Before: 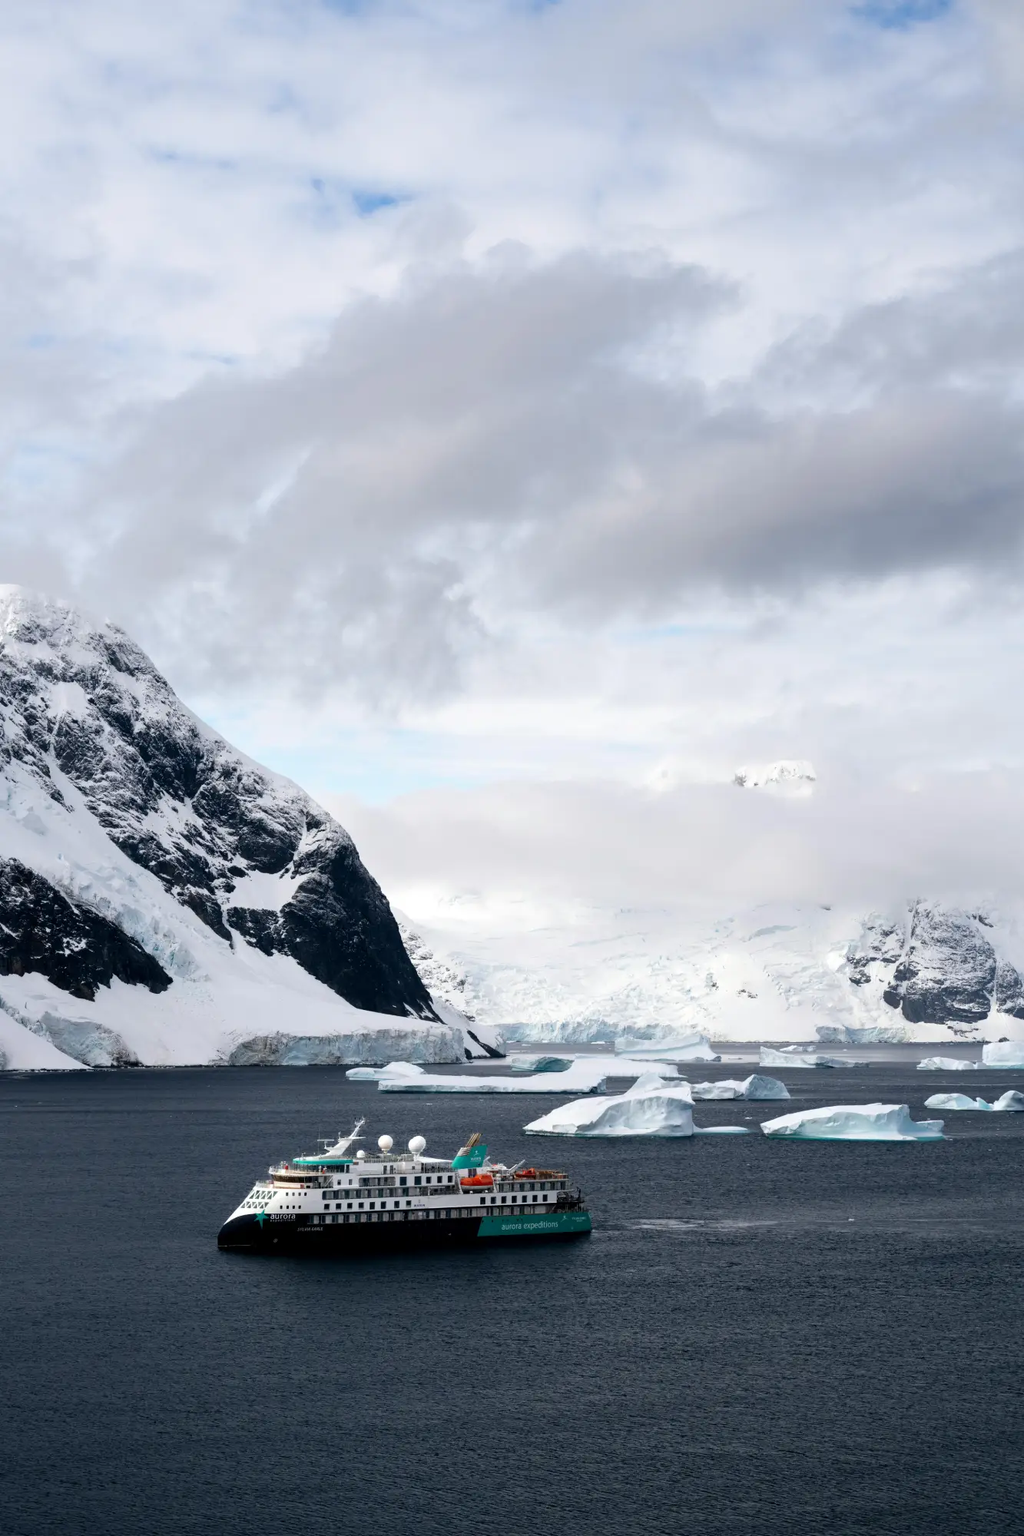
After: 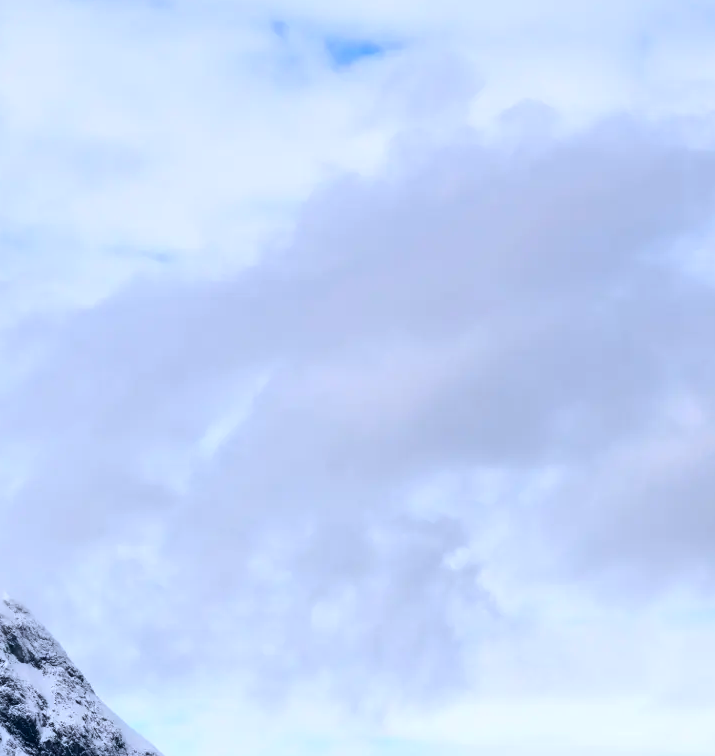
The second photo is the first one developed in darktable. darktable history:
contrast brightness saturation: contrast 0.1, brightness 0.03, saturation 0.09
color calibration: illuminant as shot in camera, x 0.37, y 0.382, temperature 4313.32 K
crop: left 10.121%, top 10.631%, right 36.218%, bottom 51.526%
